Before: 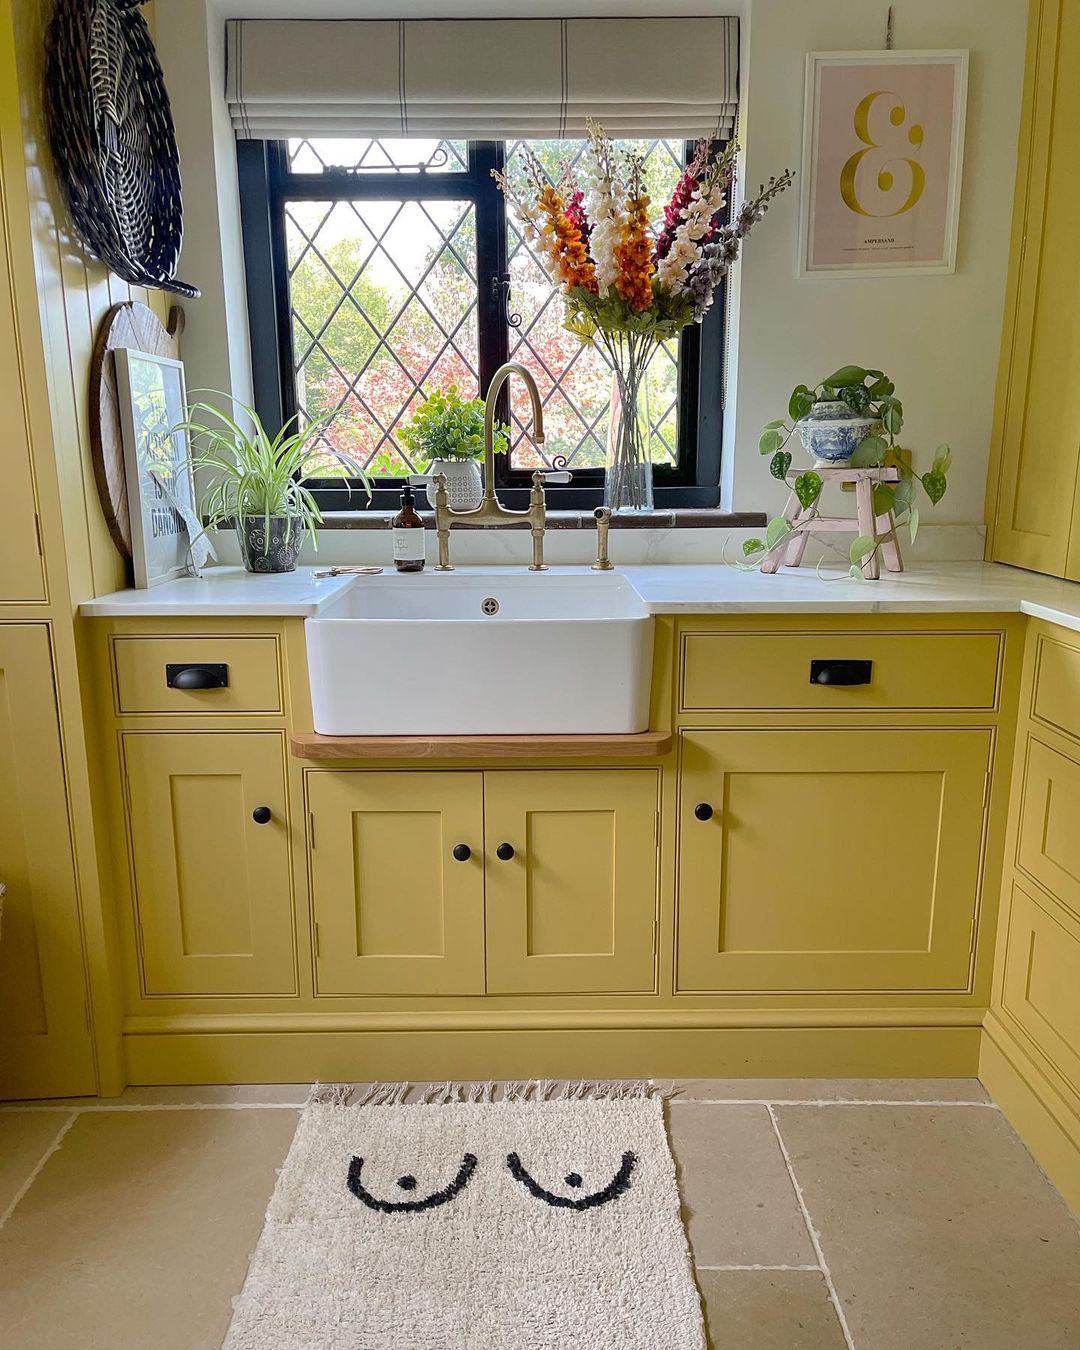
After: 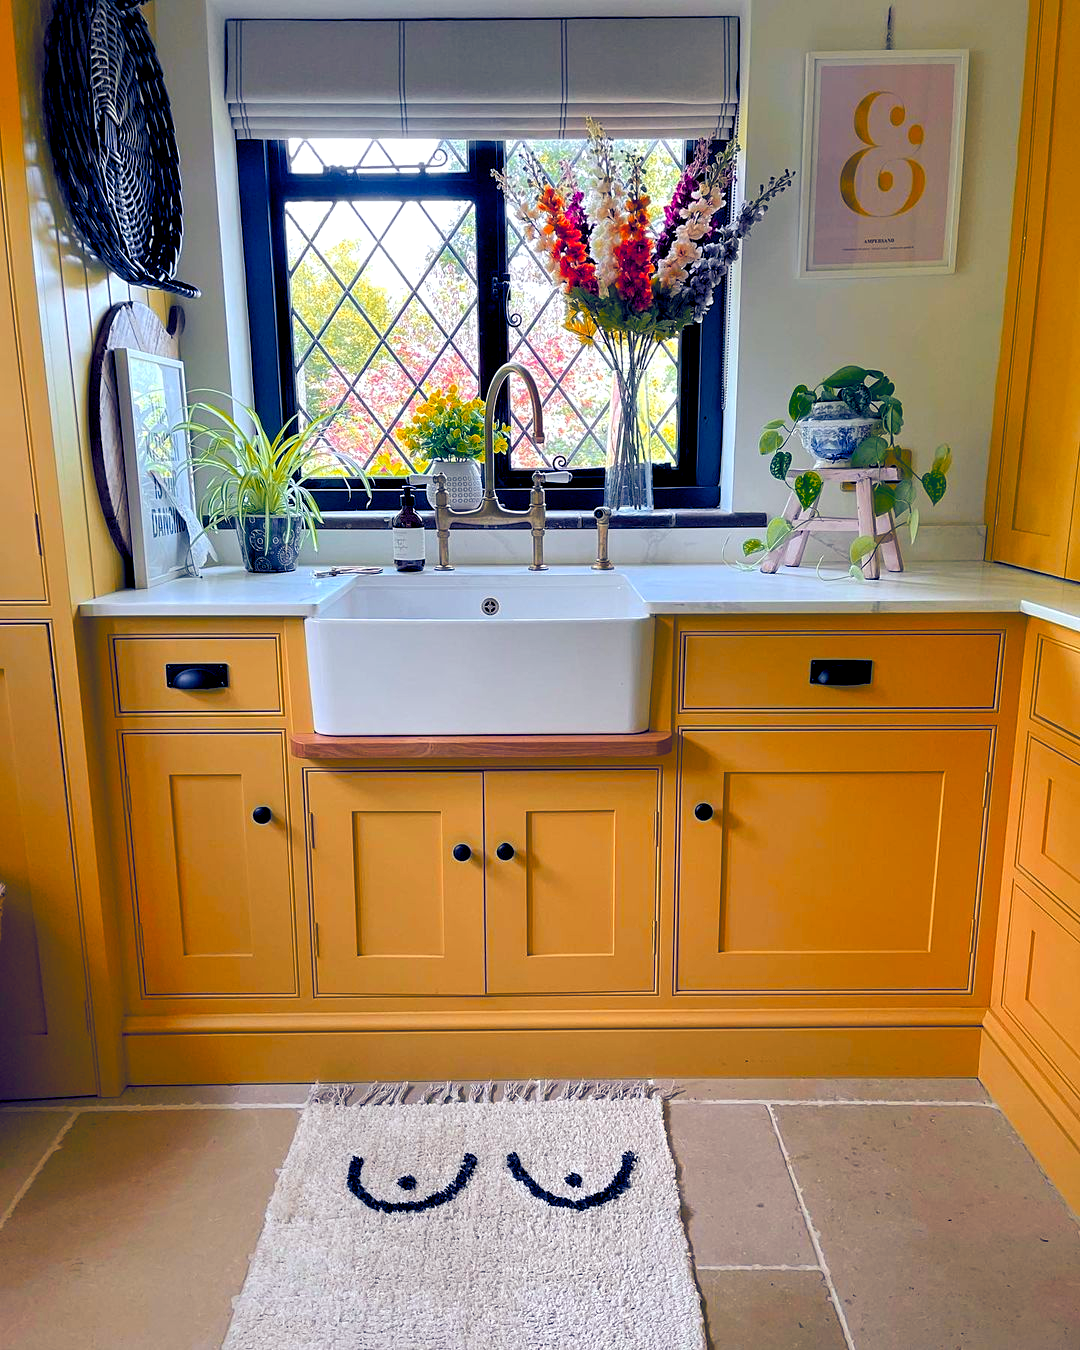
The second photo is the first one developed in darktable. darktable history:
color zones: curves: ch1 [(0.24, 0.629) (0.75, 0.5)]; ch2 [(0.255, 0.454) (0.745, 0.491)], mix 102.12%
color balance rgb: shadows lift › luminance -41.13%, shadows lift › chroma 14.13%, shadows lift › hue 260°, power › luminance -3.76%, power › chroma 0.56%, power › hue 40.37°, highlights gain › luminance 16.81%, highlights gain › chroma 2.94%, highlights gain › hue 260°, global offset › luminance -0.29%, global offset › chroma 0.31%, global offset › hue 260°, perceptual saturation grading › global saturation 20%, perceptual saturation grading › highlights -13.92%, perceptual saturation grading › shadows 50%
